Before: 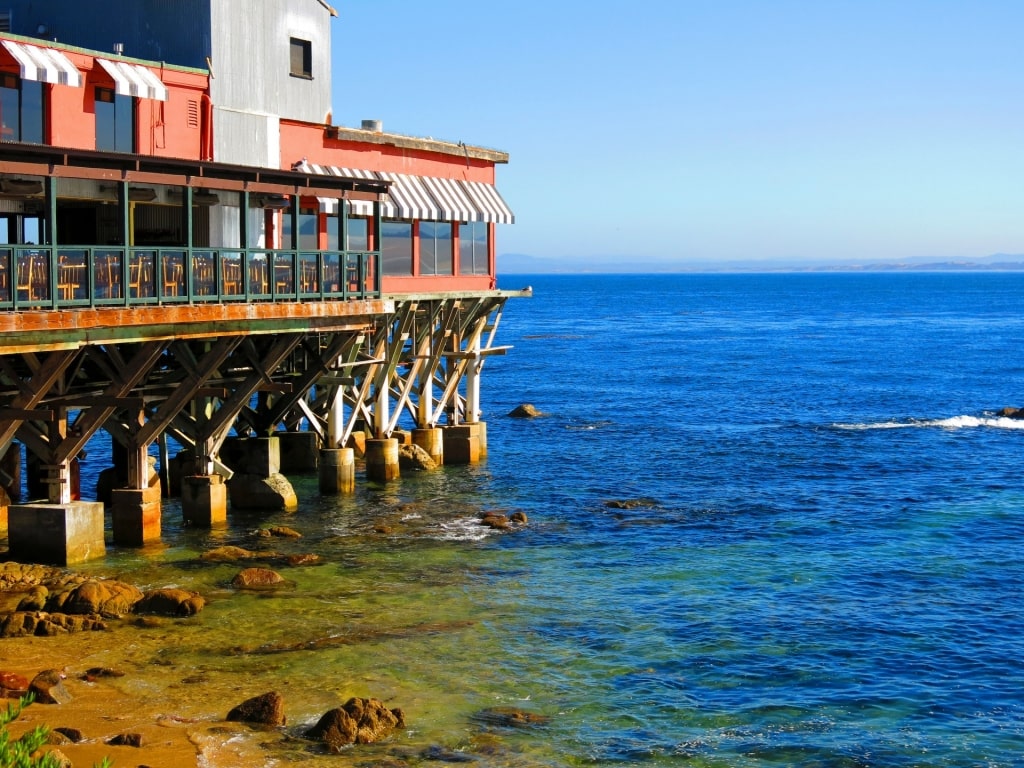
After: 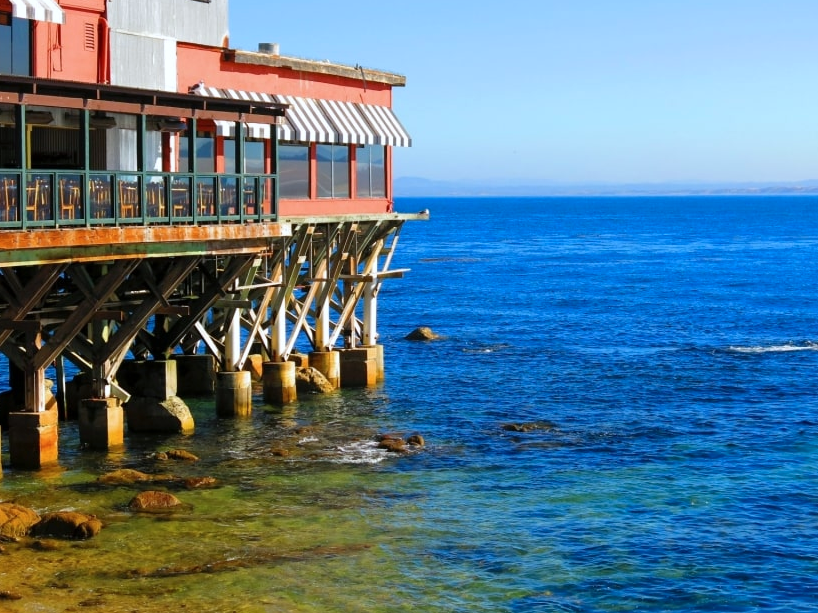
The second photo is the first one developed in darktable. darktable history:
crop and rotate: left 10.071%, top 10.071%, right 10.02%, bottom 10.02%
color calibration: x 0.355, y 0.367, temperature 4700.38 K
